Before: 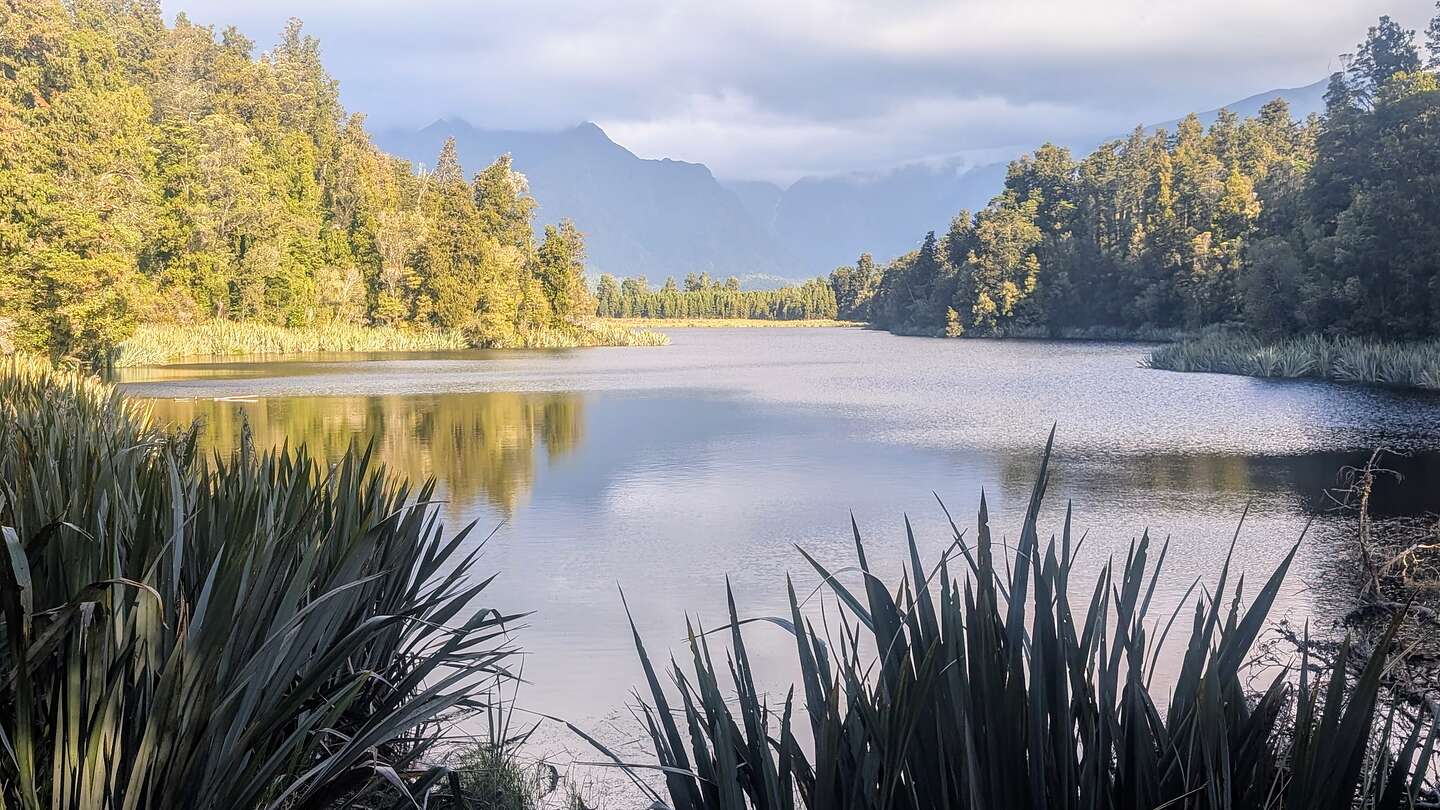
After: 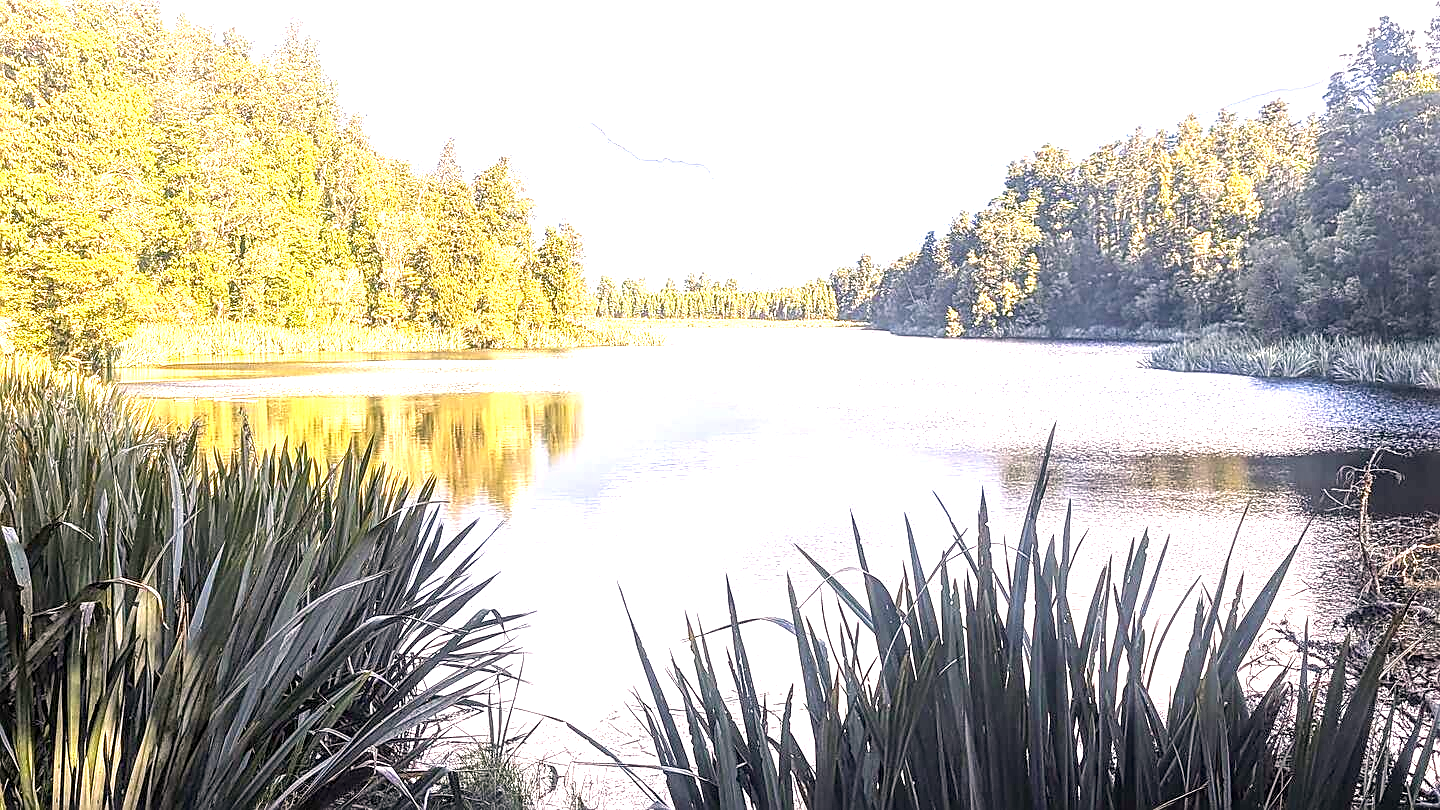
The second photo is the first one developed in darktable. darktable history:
sharpen: on, module defaults
local contrast: on, module defaults
color correction: highlights a* 5.87, highlights b* 4.85
exposure: exposure 1.488 EV, compensate highlight preservation false
